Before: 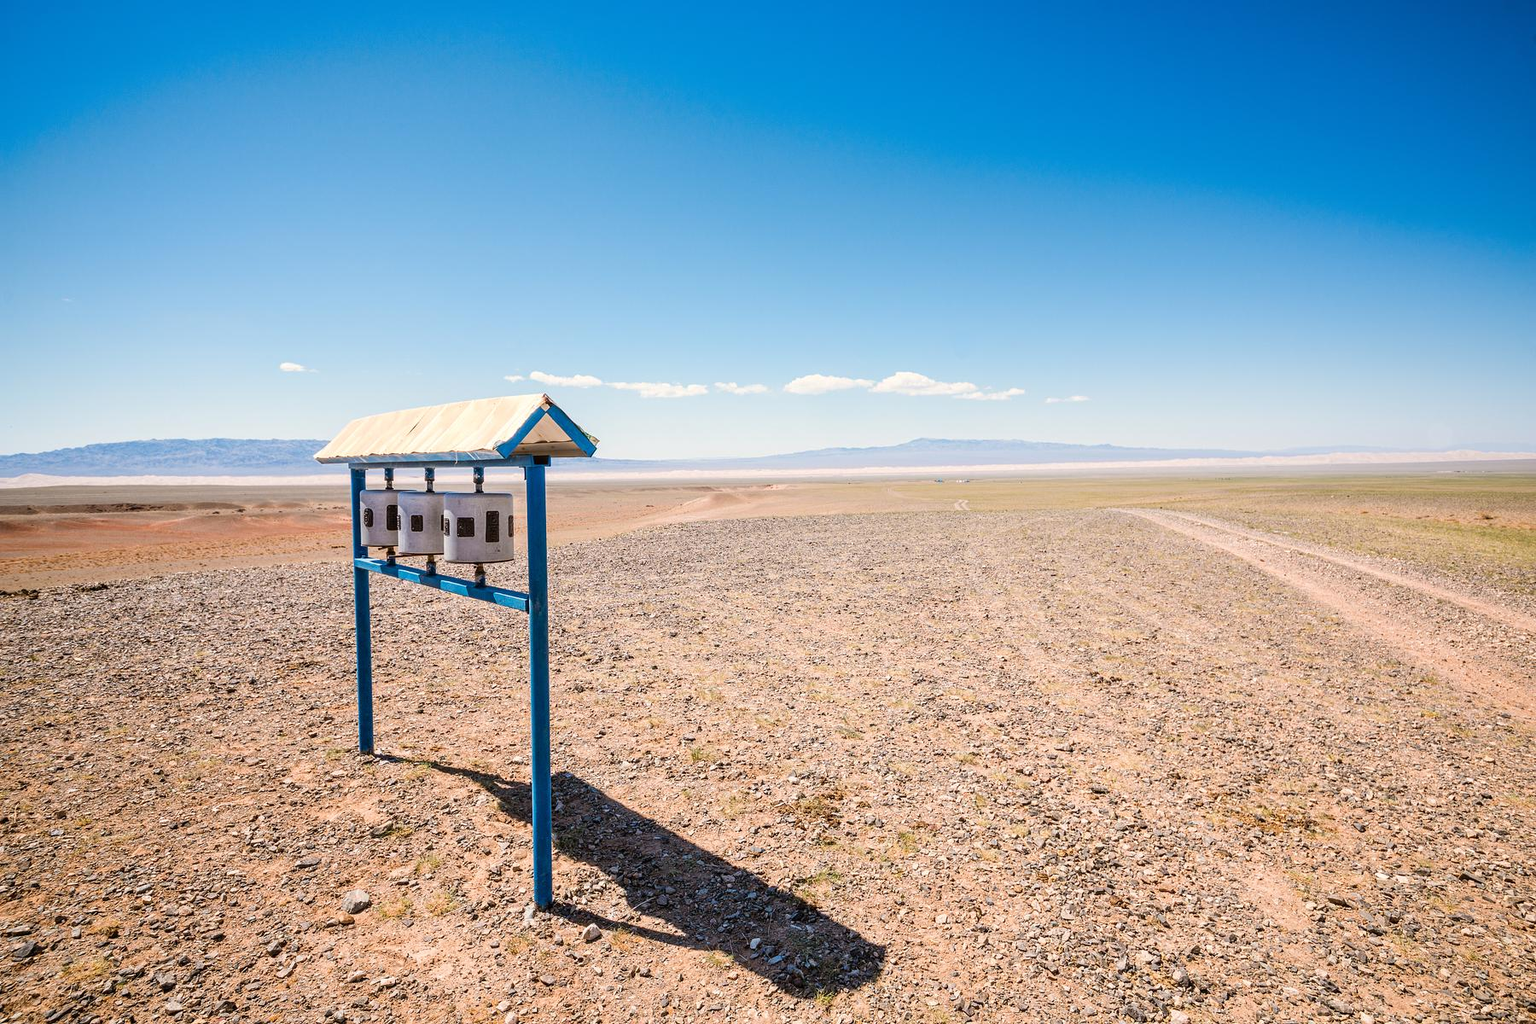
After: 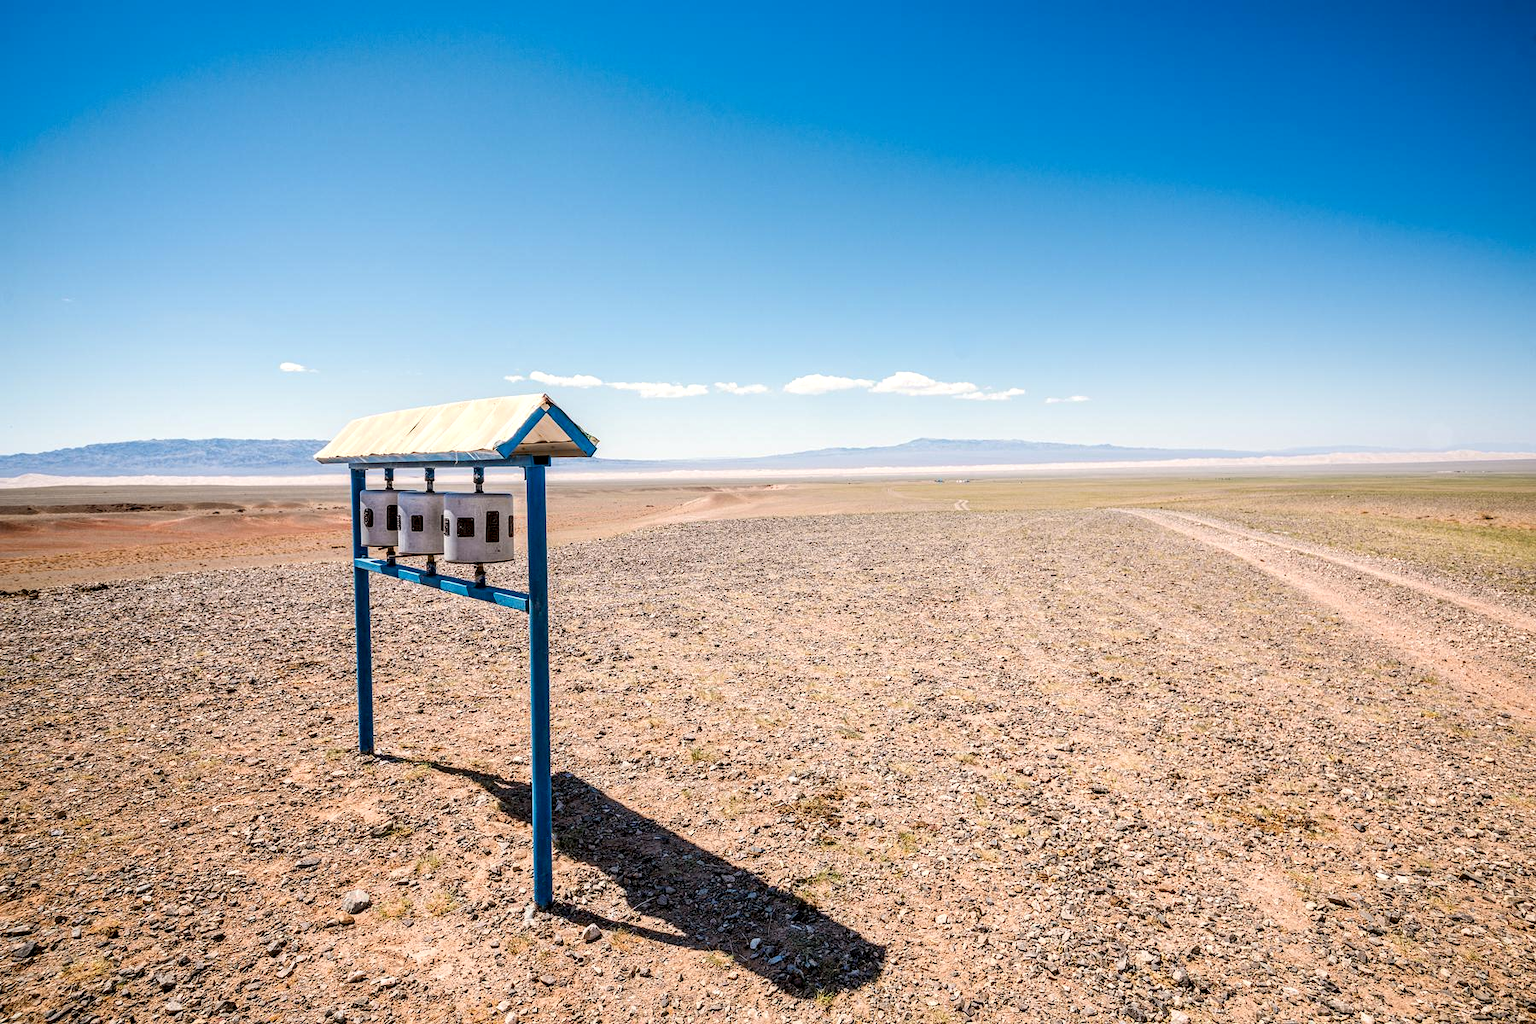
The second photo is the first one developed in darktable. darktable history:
tone equalizer: on, module defaults
local contrast: highlights 24%, shadows 75%, midtone range 0.749
